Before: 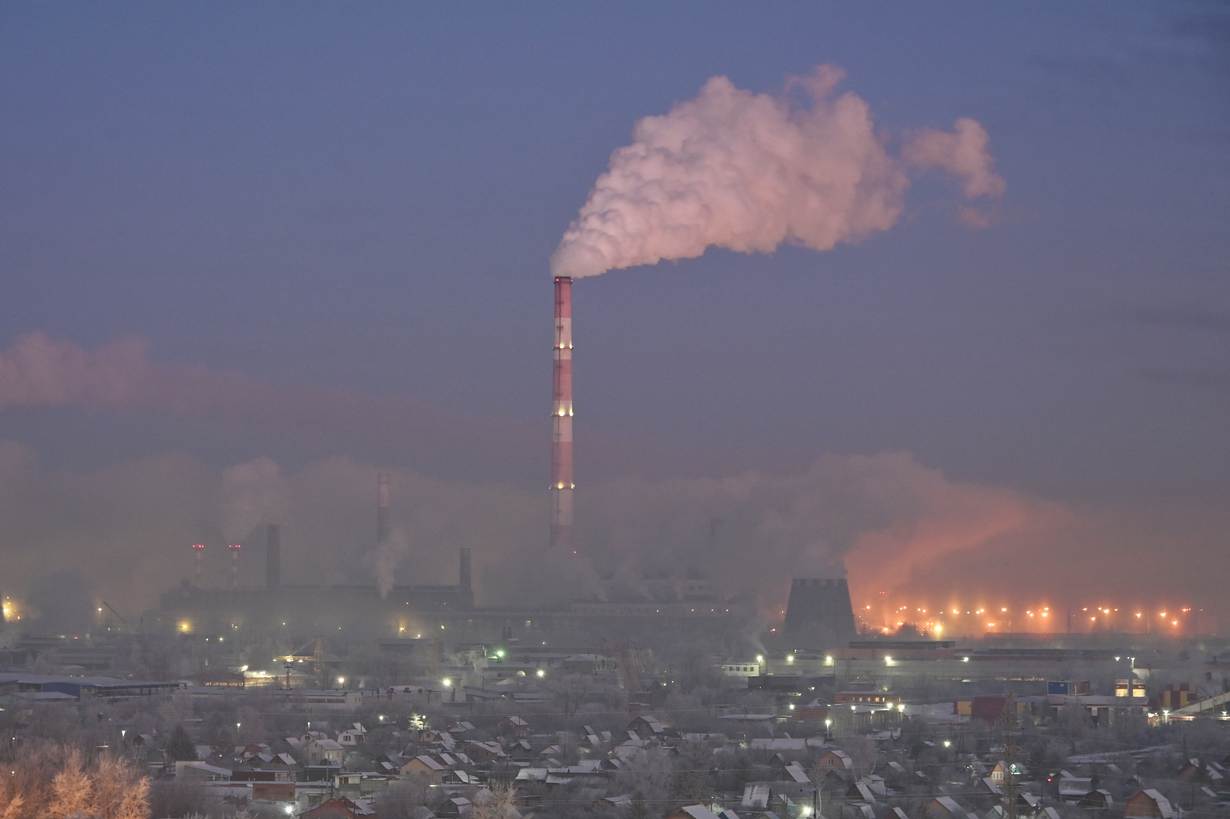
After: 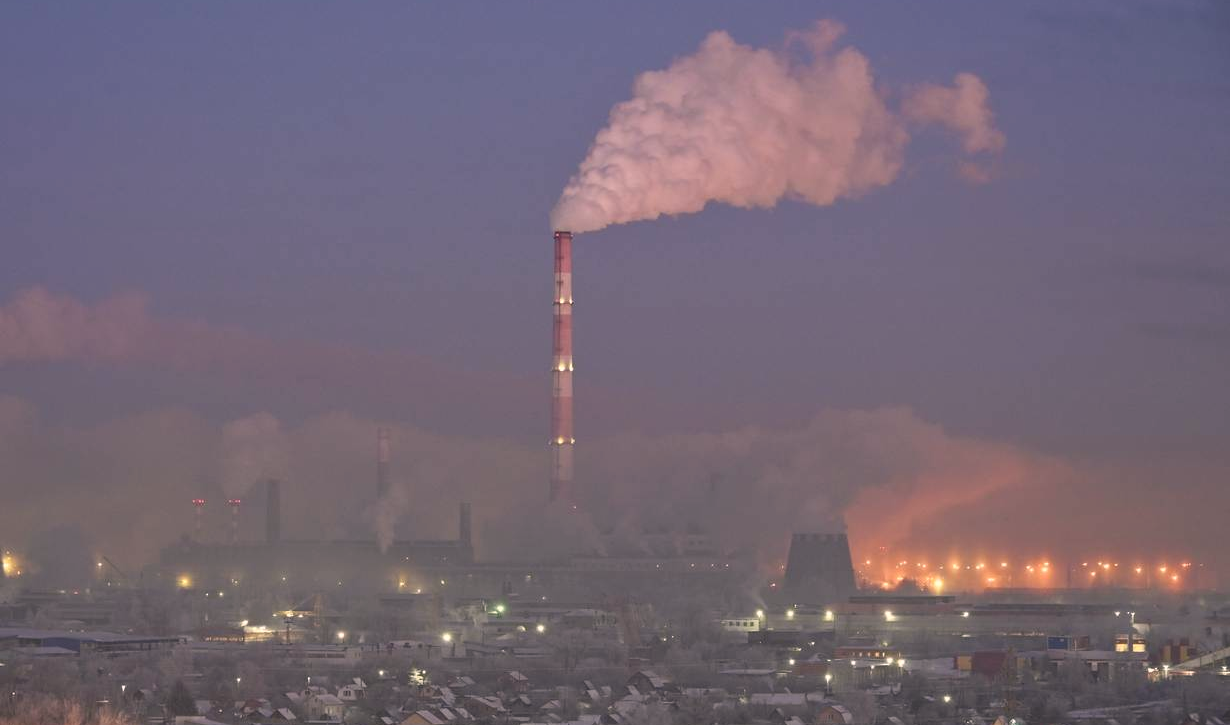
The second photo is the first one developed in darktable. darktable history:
crop and rotate: top 5.557%, bottom 5.874%
color correction: highlights a* 5.85, highlights b* 4.85
